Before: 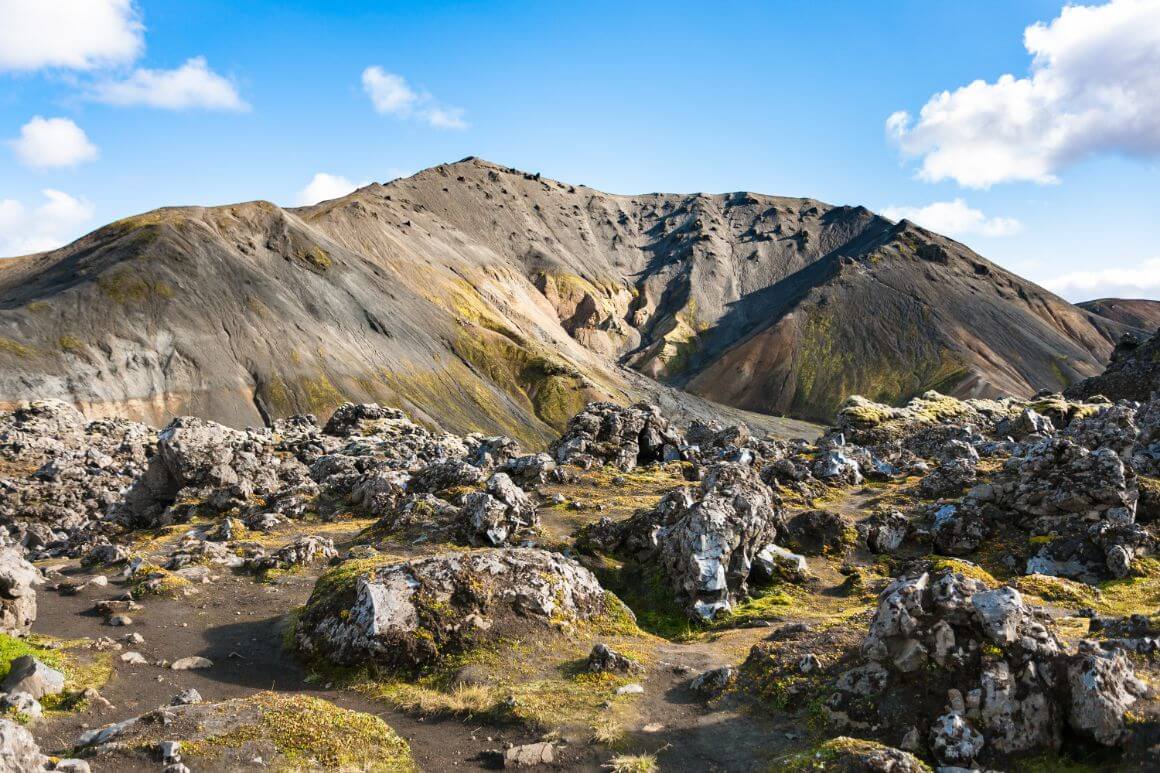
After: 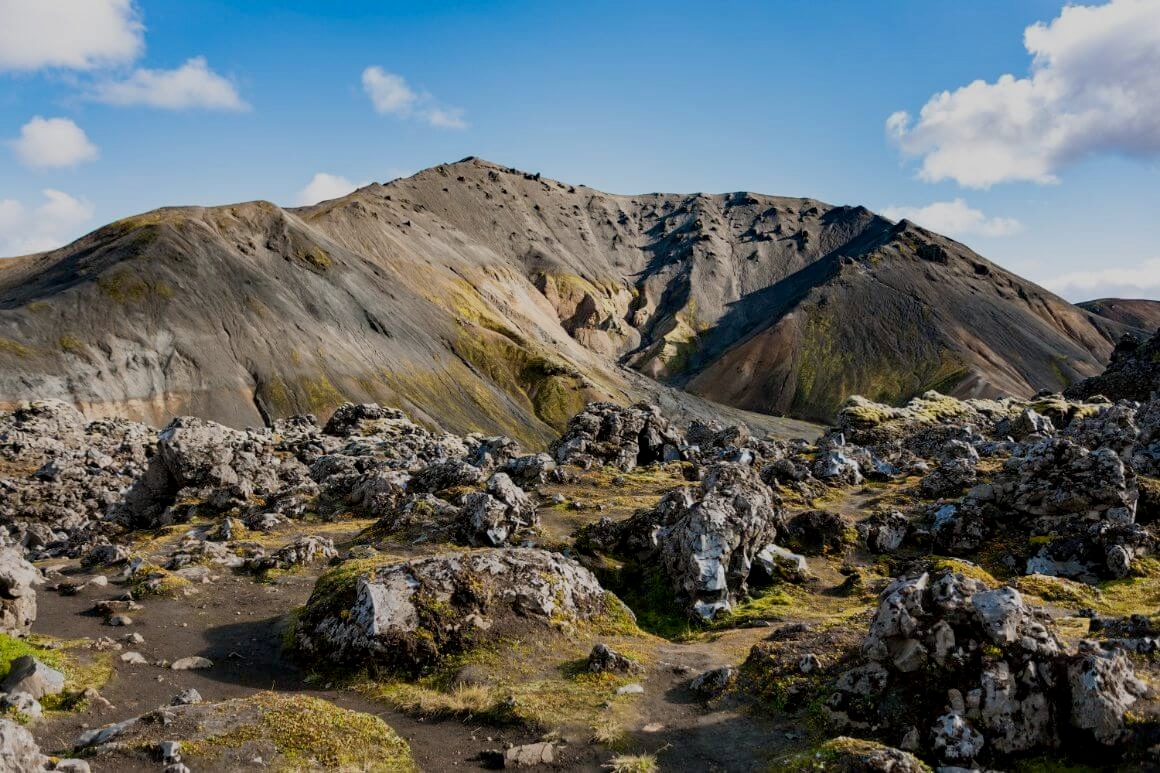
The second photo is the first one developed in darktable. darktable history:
exposure: black level correction 0.009, exposure -0.644 EV, compensate highlight preservation false
